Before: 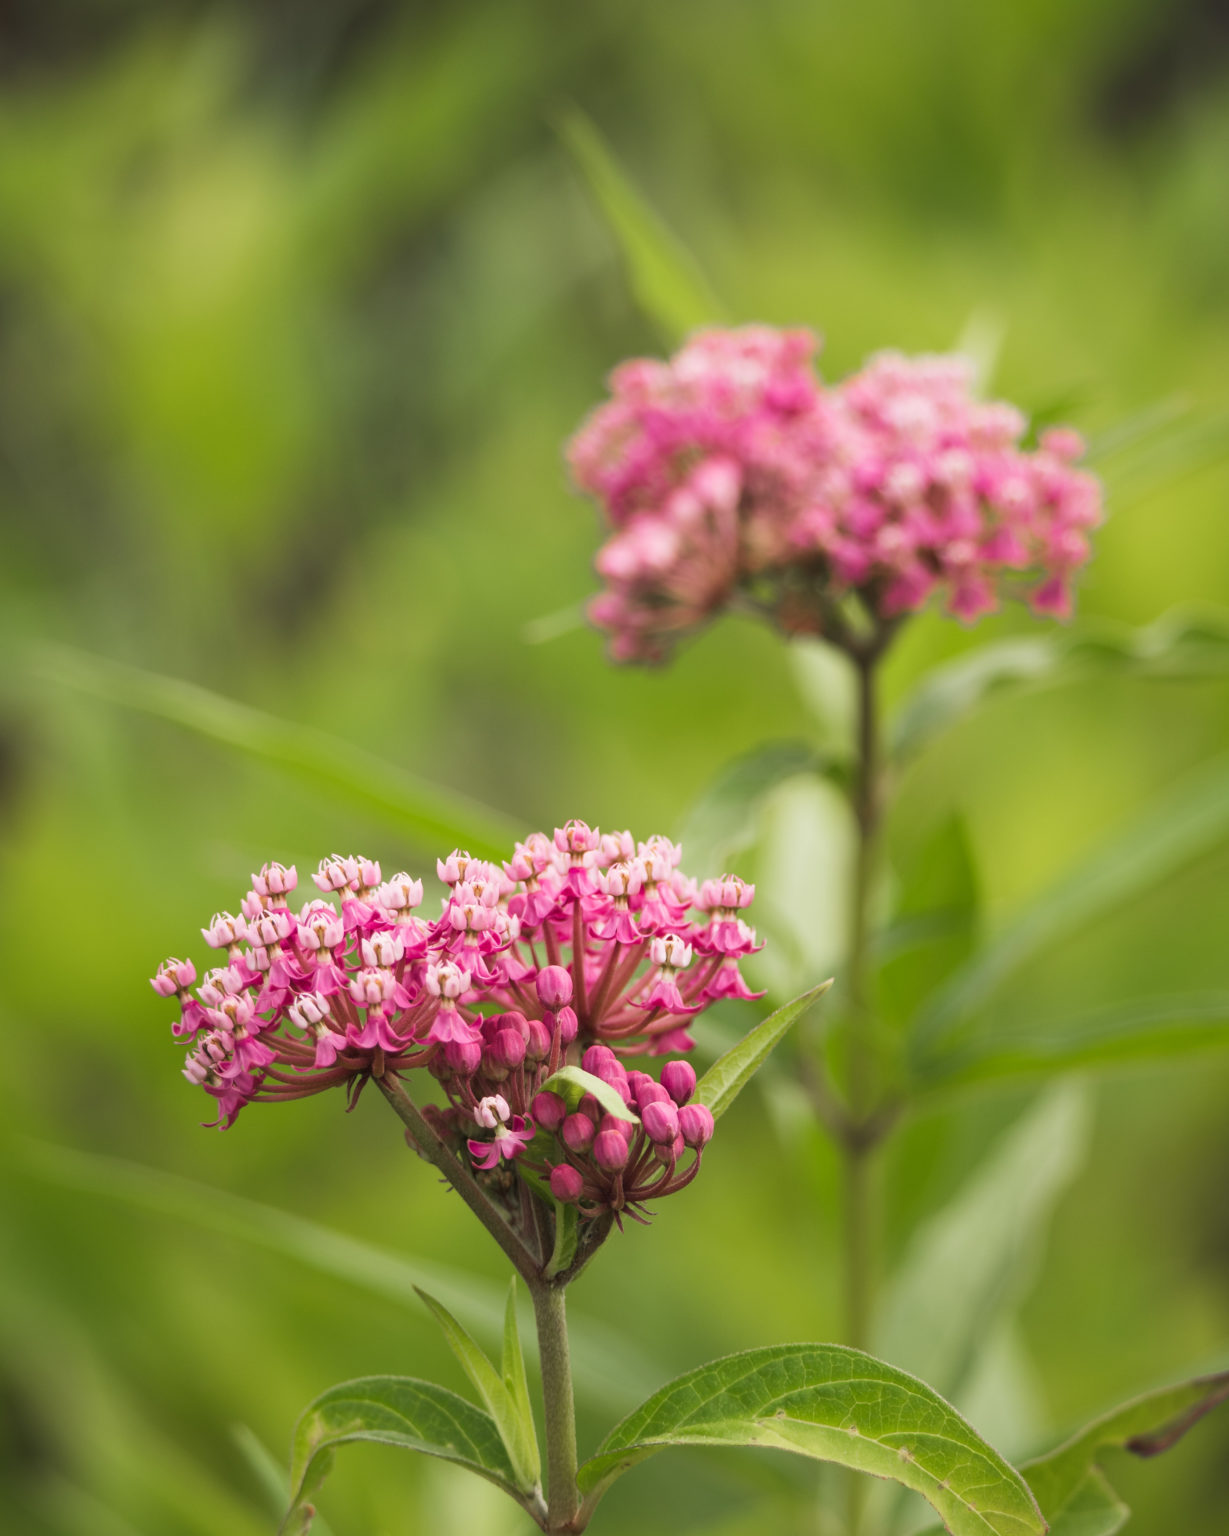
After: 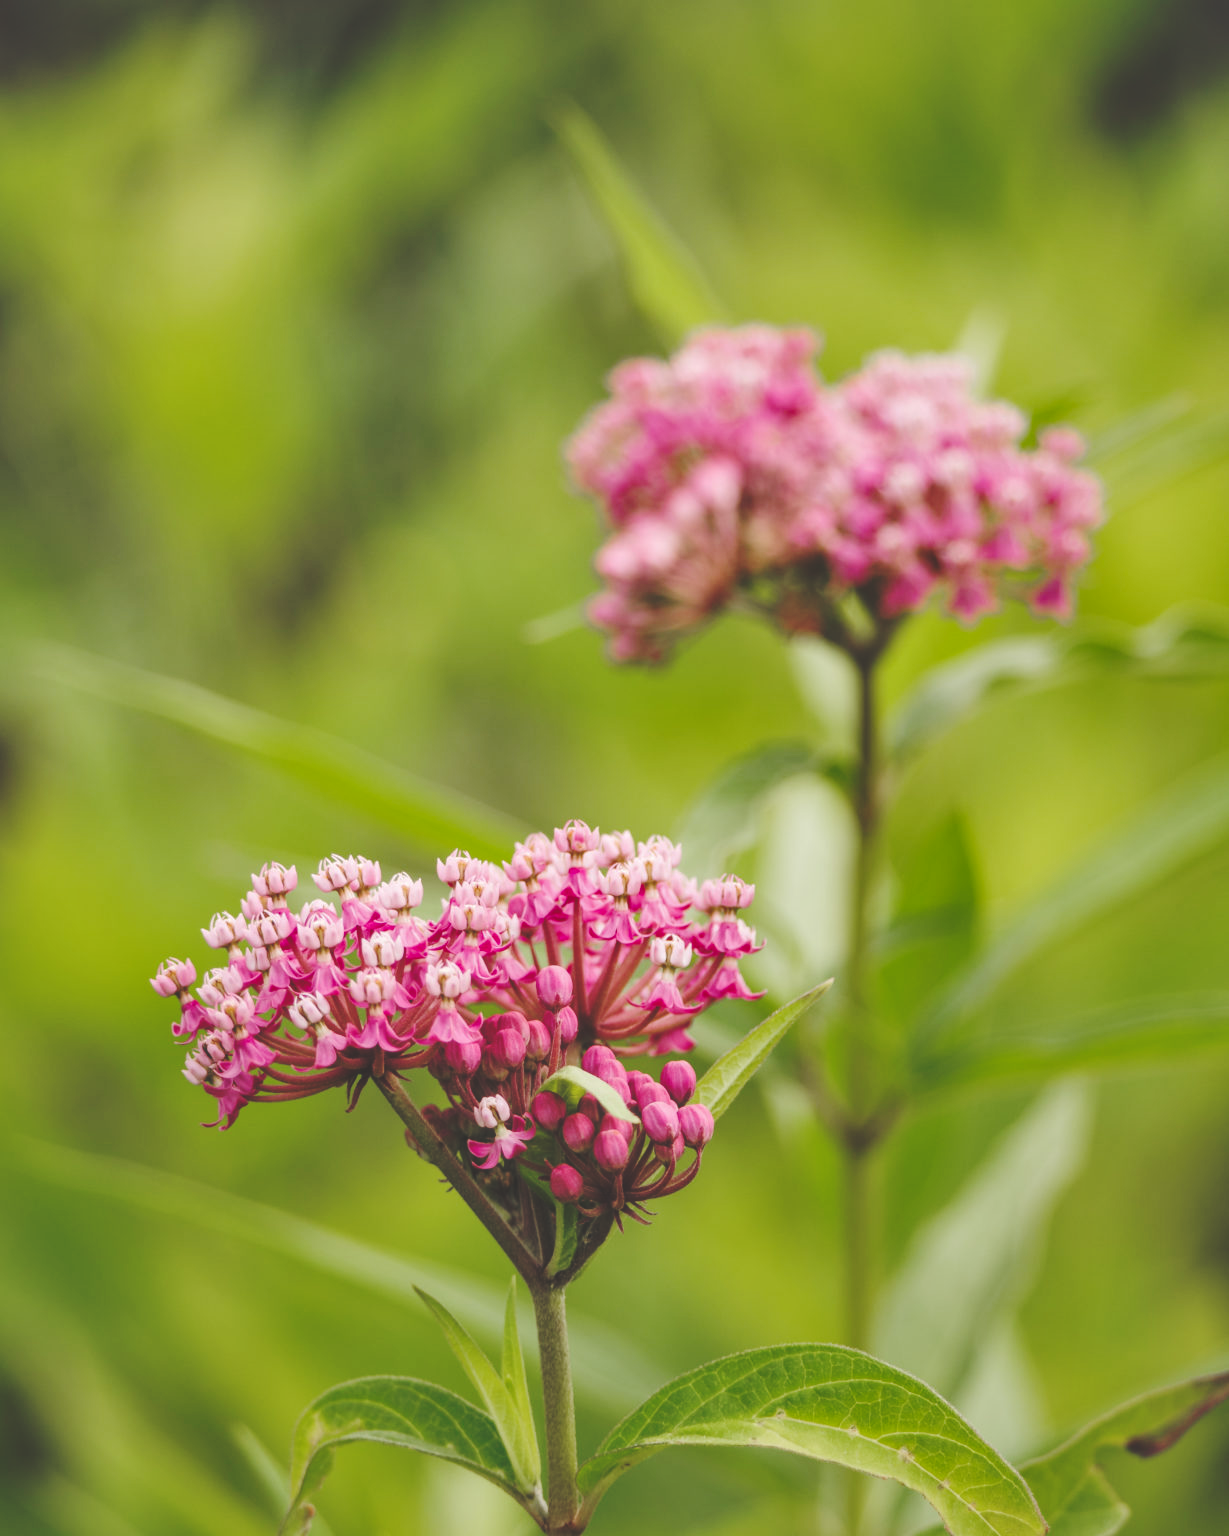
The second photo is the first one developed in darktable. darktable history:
base curve: curves: ch0 [(0, 0.024) (0.055, 0.065) (0.121, 0.166) (0.236, 0.319) (0.693, 0.726) (1, 1)], preserve colors none
local contrast: detail 110%
shadows and highlights: soften with gaussian
